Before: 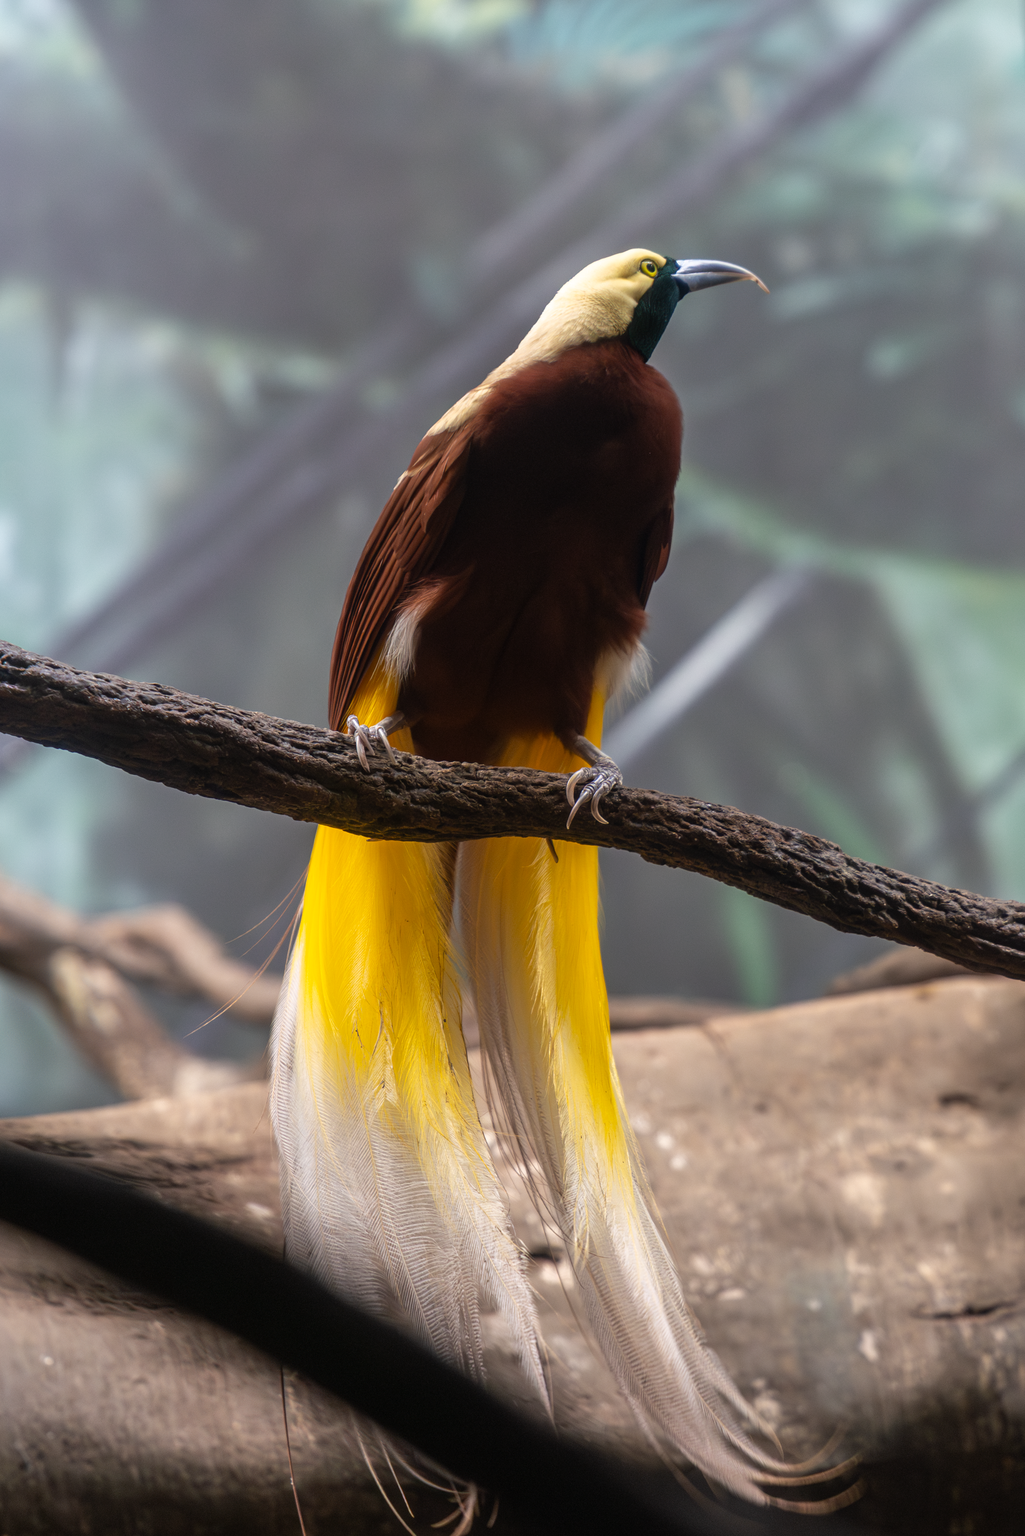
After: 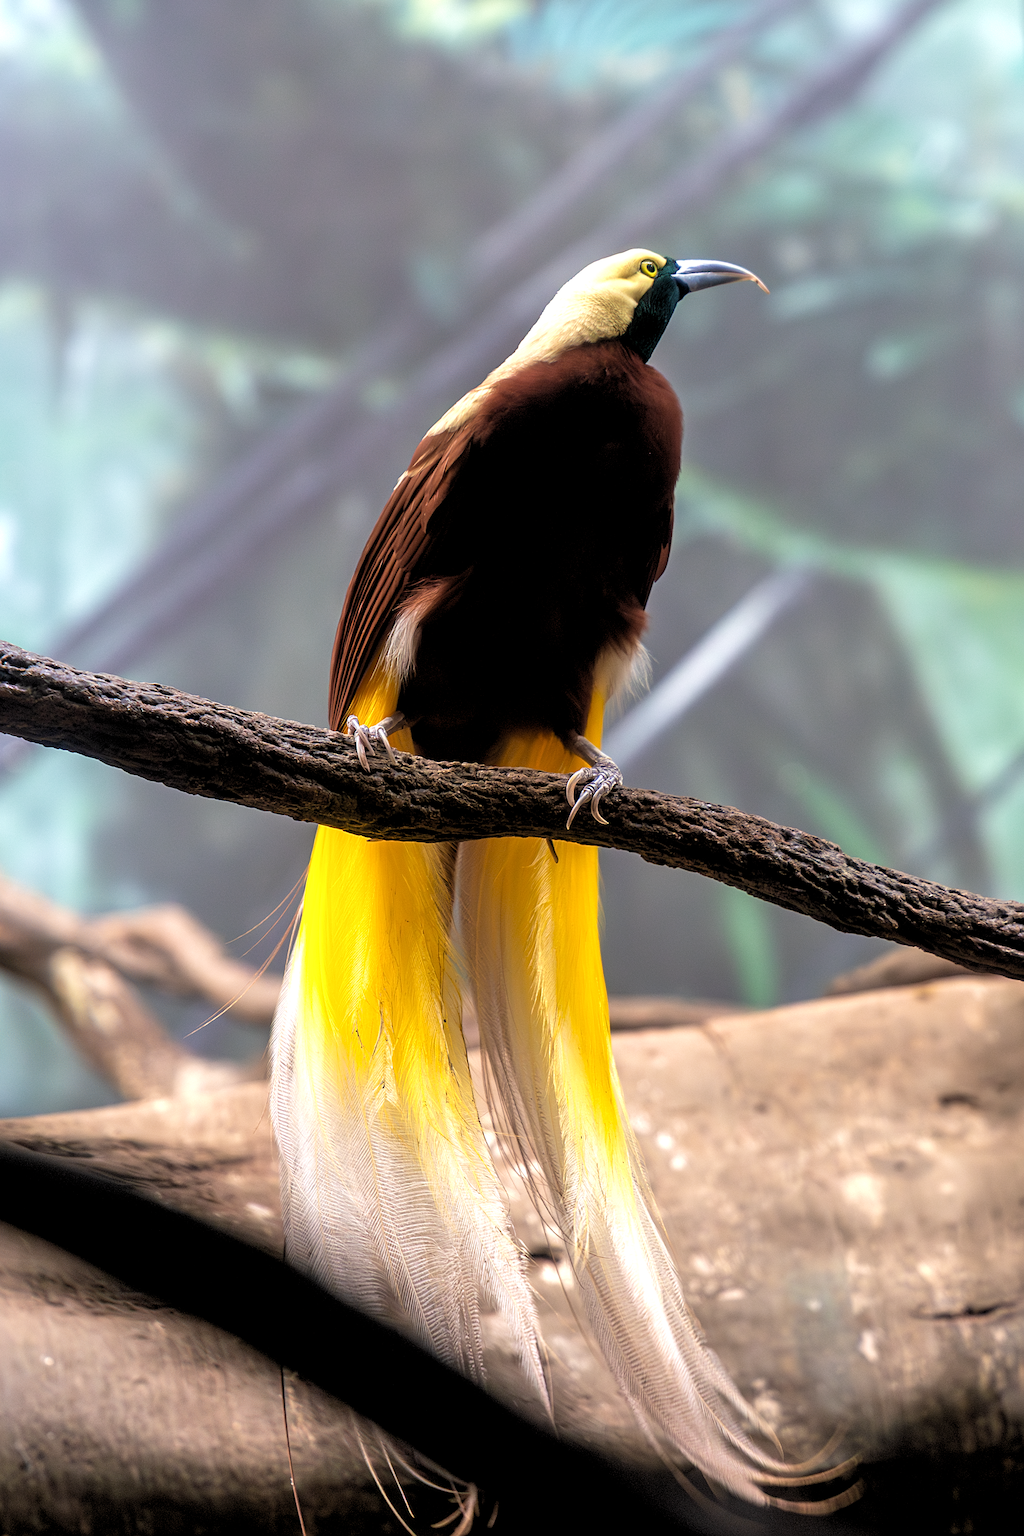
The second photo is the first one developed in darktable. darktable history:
exposure: exposure 0.3 EV, compensate highlight preservation false
rgb levels: levels [[0.01, 0.419, 0.839], [0, 0.5, 1], [0, 0.5, 1]]
velvia: on, module defaults
sharpen: on, module defaults
